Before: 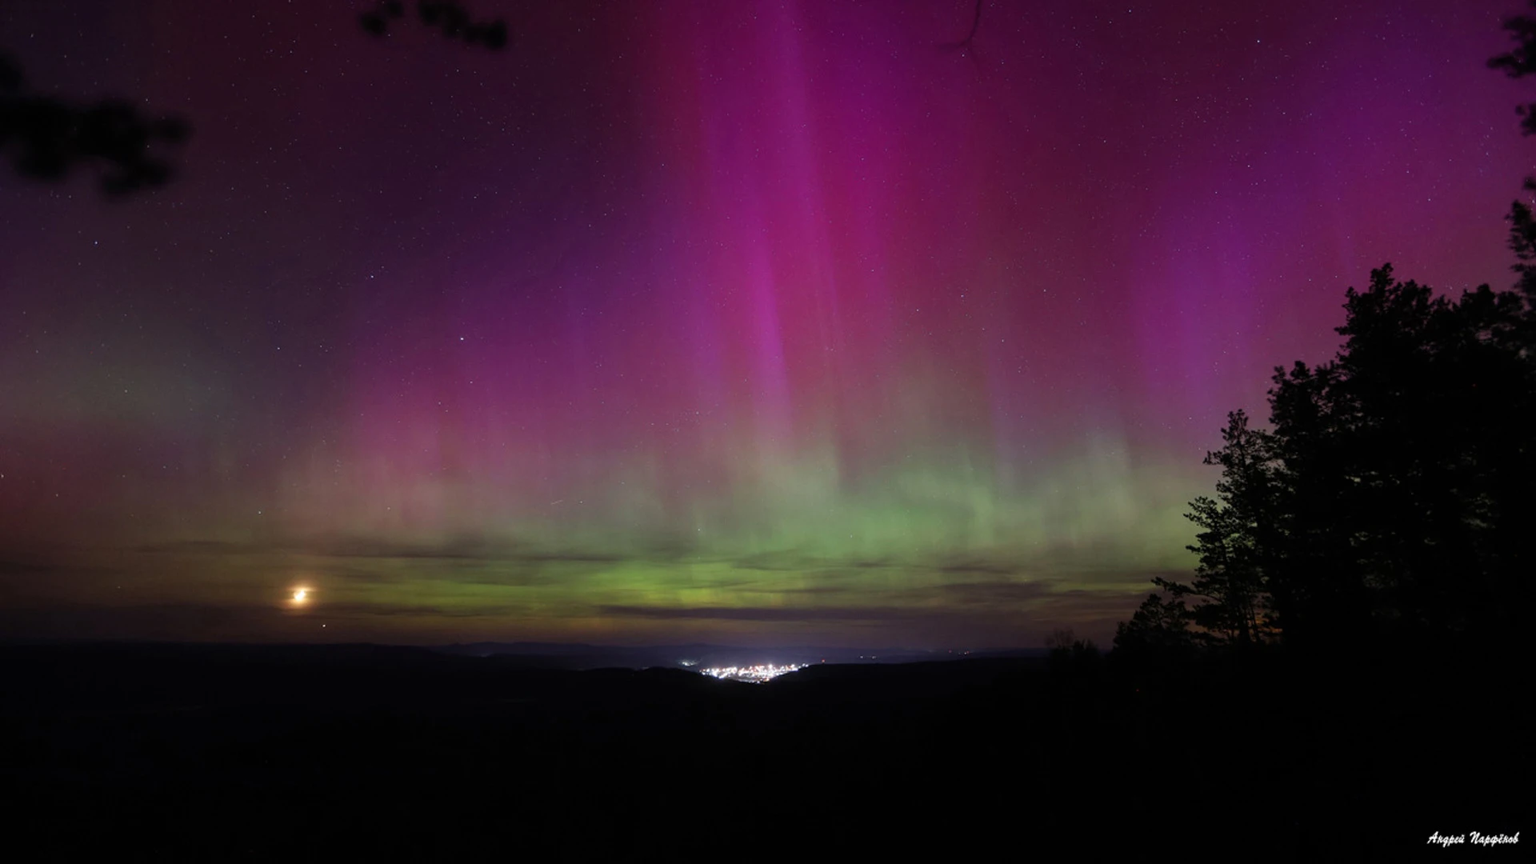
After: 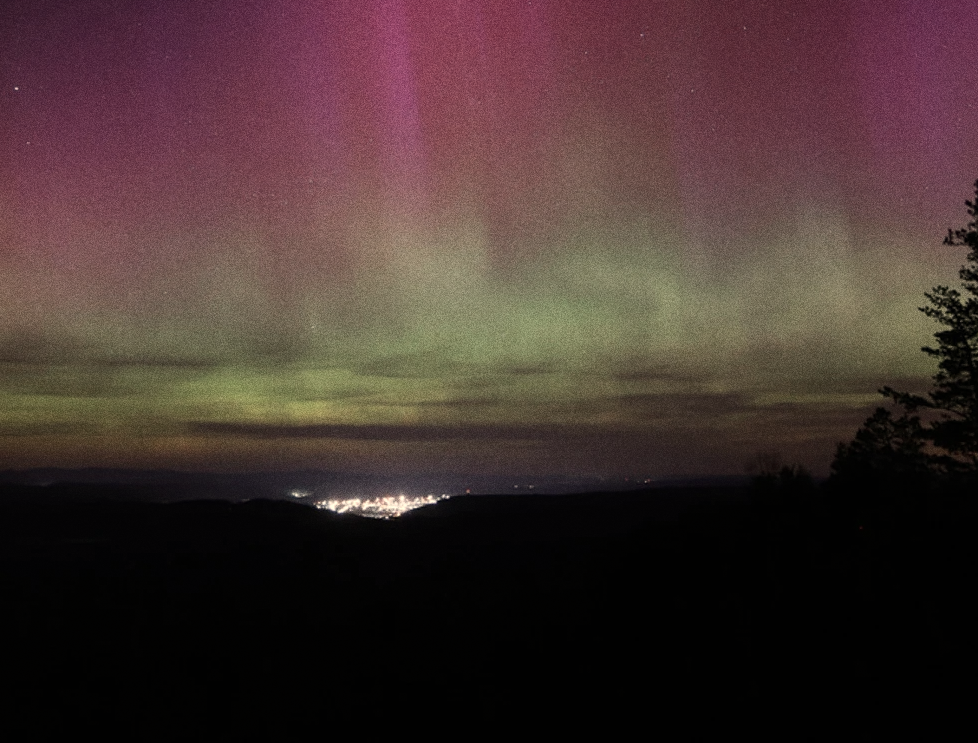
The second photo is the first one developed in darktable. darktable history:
white balance: red 1.123, blue 0.83
contrast brightness saturation: contrast 0.1, saturation -0.36
crop and rotate: left 29.237%, top 31.152%, right 19.807%
grain: coarseness 0.09 ISO, strength 40%
